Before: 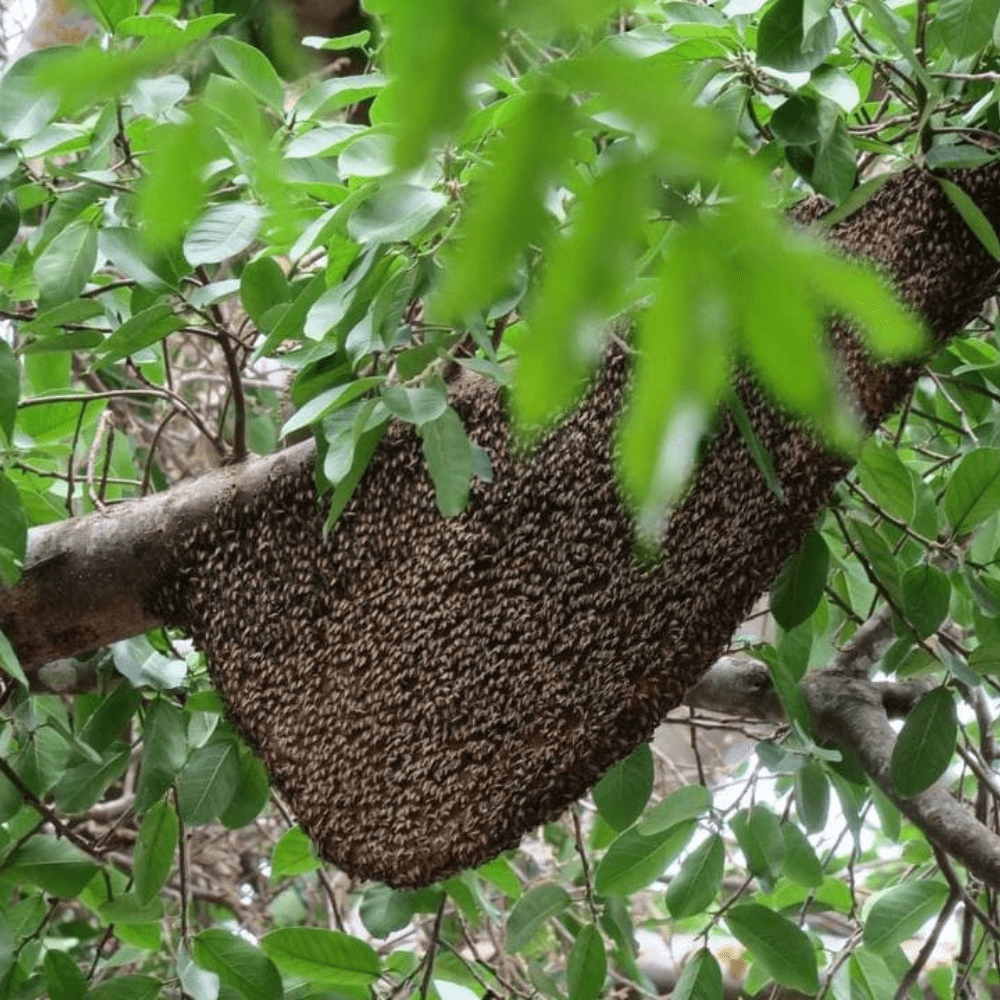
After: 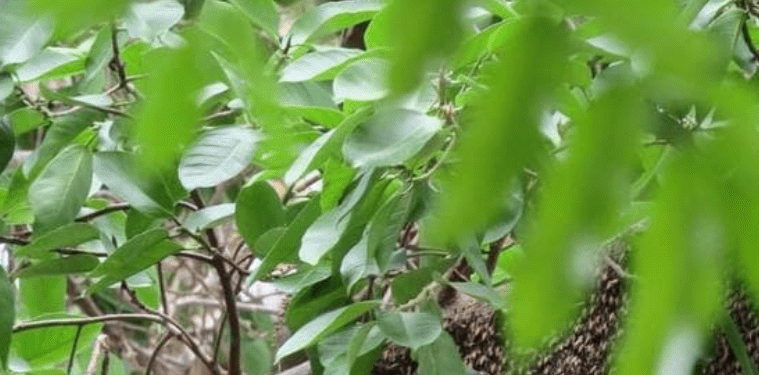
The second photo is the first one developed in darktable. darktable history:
crop: left 0.544%, top 7.64%, right 23.469%, bottom 54.766%
